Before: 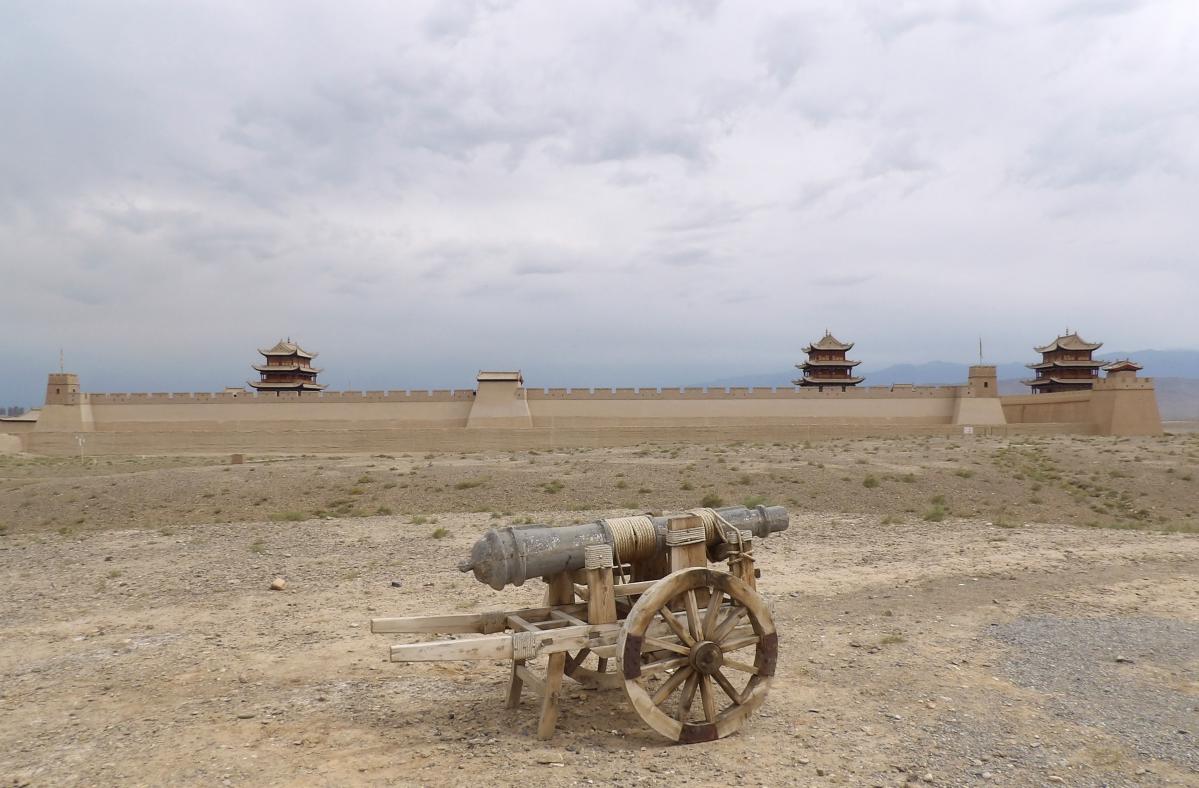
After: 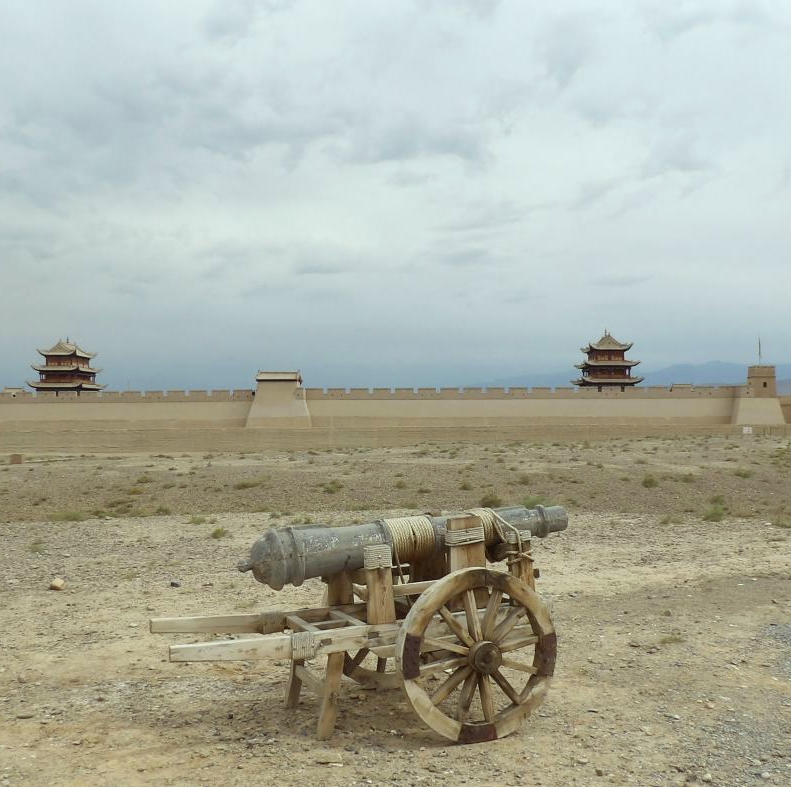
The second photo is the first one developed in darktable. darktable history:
crop and rotate: left 18.442%, right 15.508%
color correction: highlights a* -8, highlights b* 3.1
